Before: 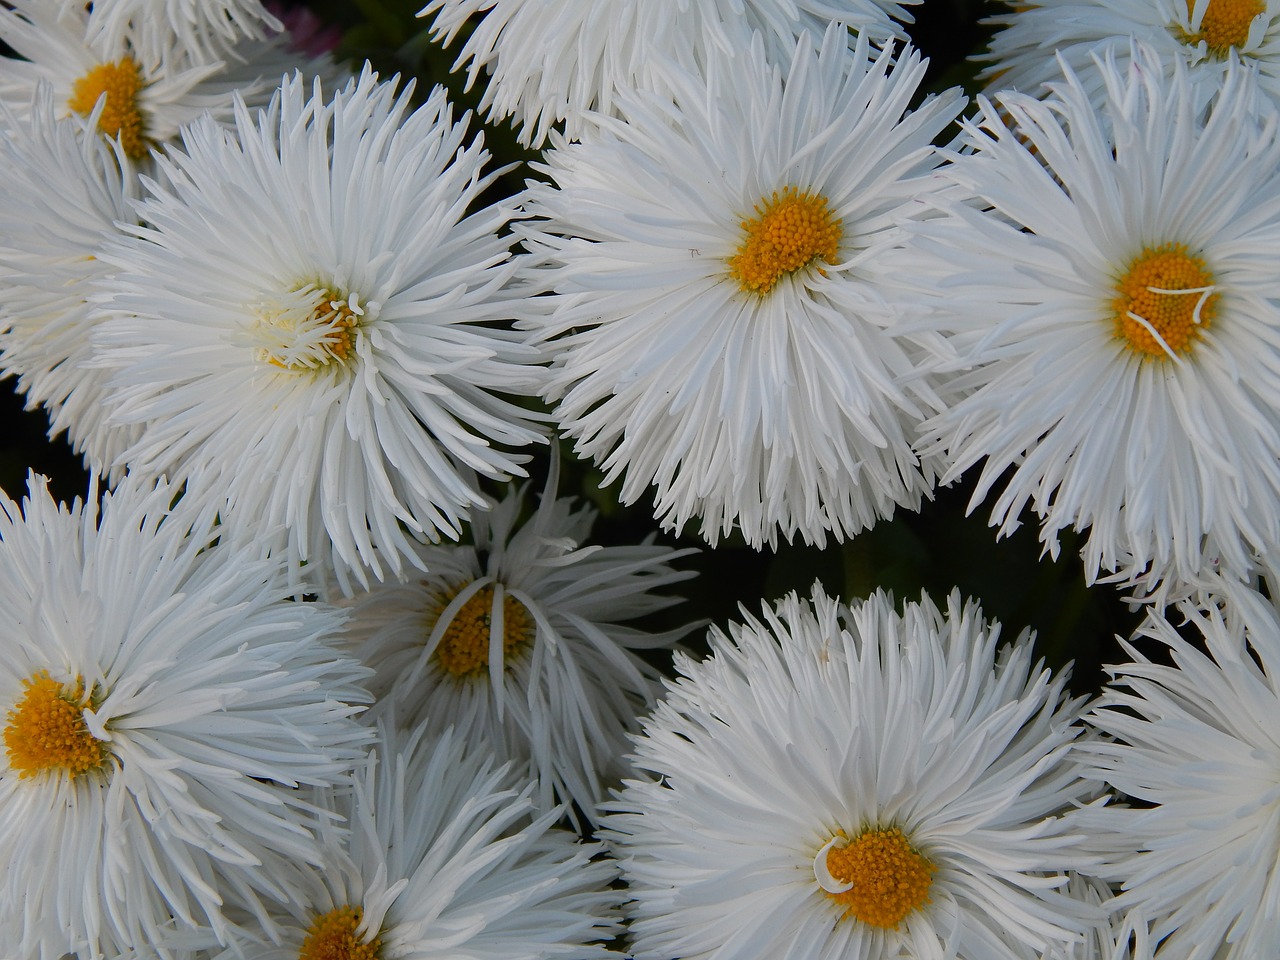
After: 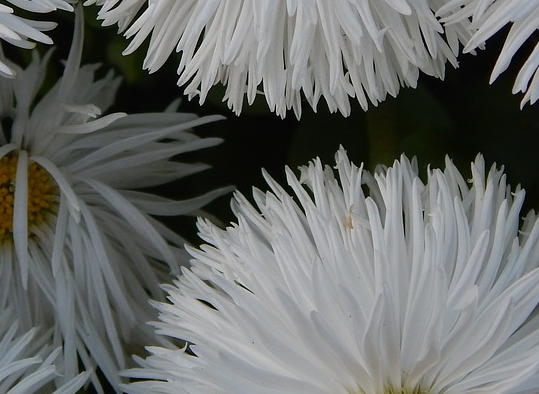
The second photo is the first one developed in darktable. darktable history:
crop: left 37.221%, top 45.169%, right 20.63%, bottom 13.777%
tone equalizer: on, module defaults
